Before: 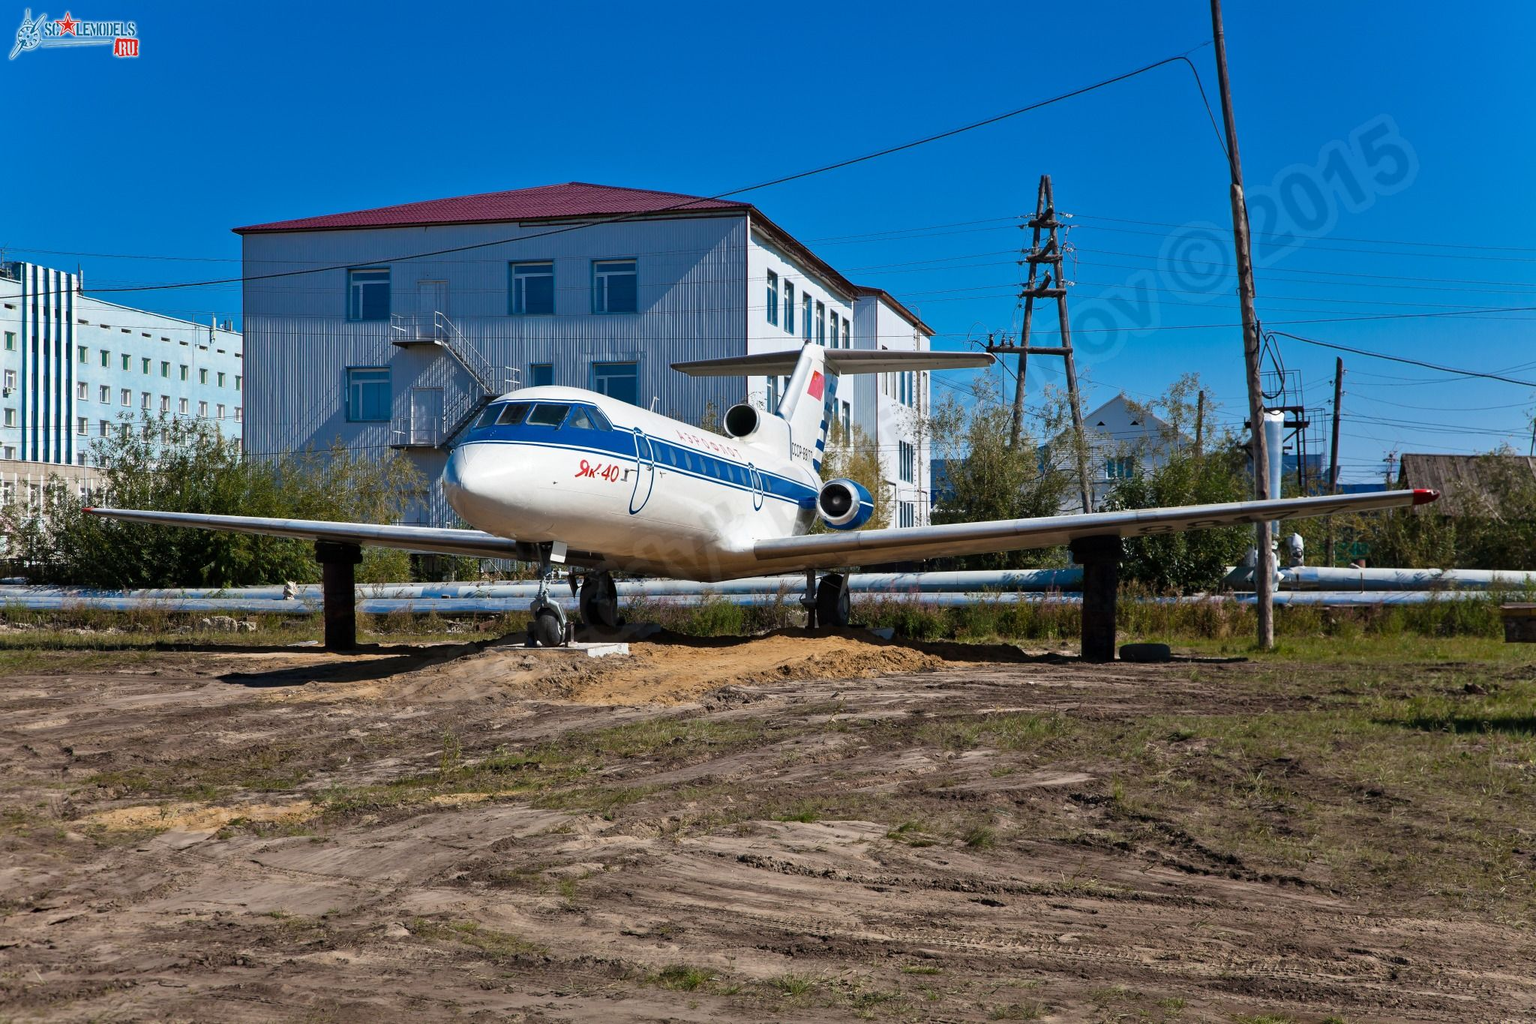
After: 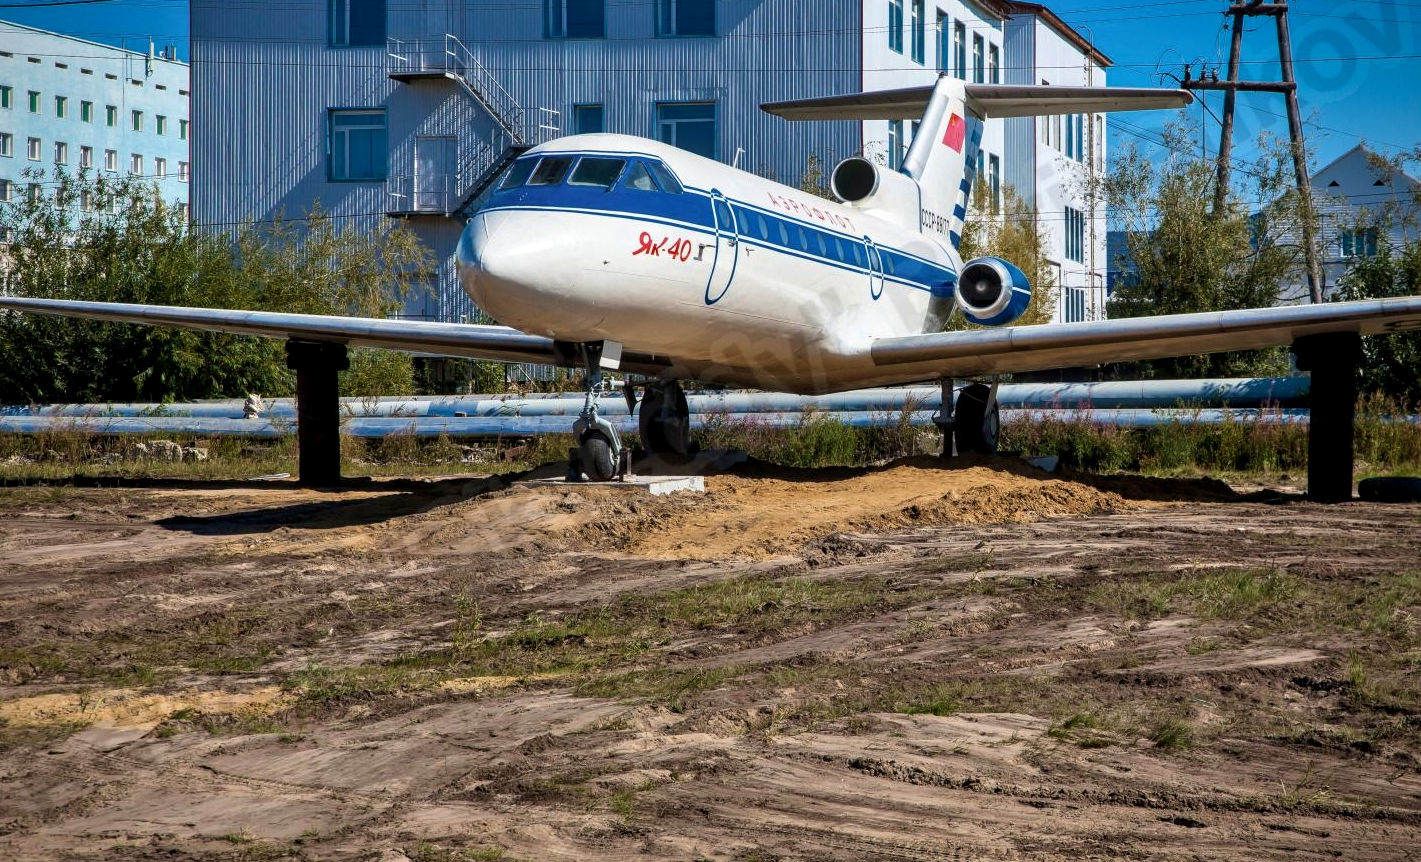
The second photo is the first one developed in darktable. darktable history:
crop: left 6.577%, top 27.923%, right 24.023%, bottom 8.918%
velvia: on, module defaults
local contrast: detail 130%
vignetting: fall-off start 88.56%, fall-off radius 44.35%, saturation 0.049, width/height ratio 1.161, unbound false
